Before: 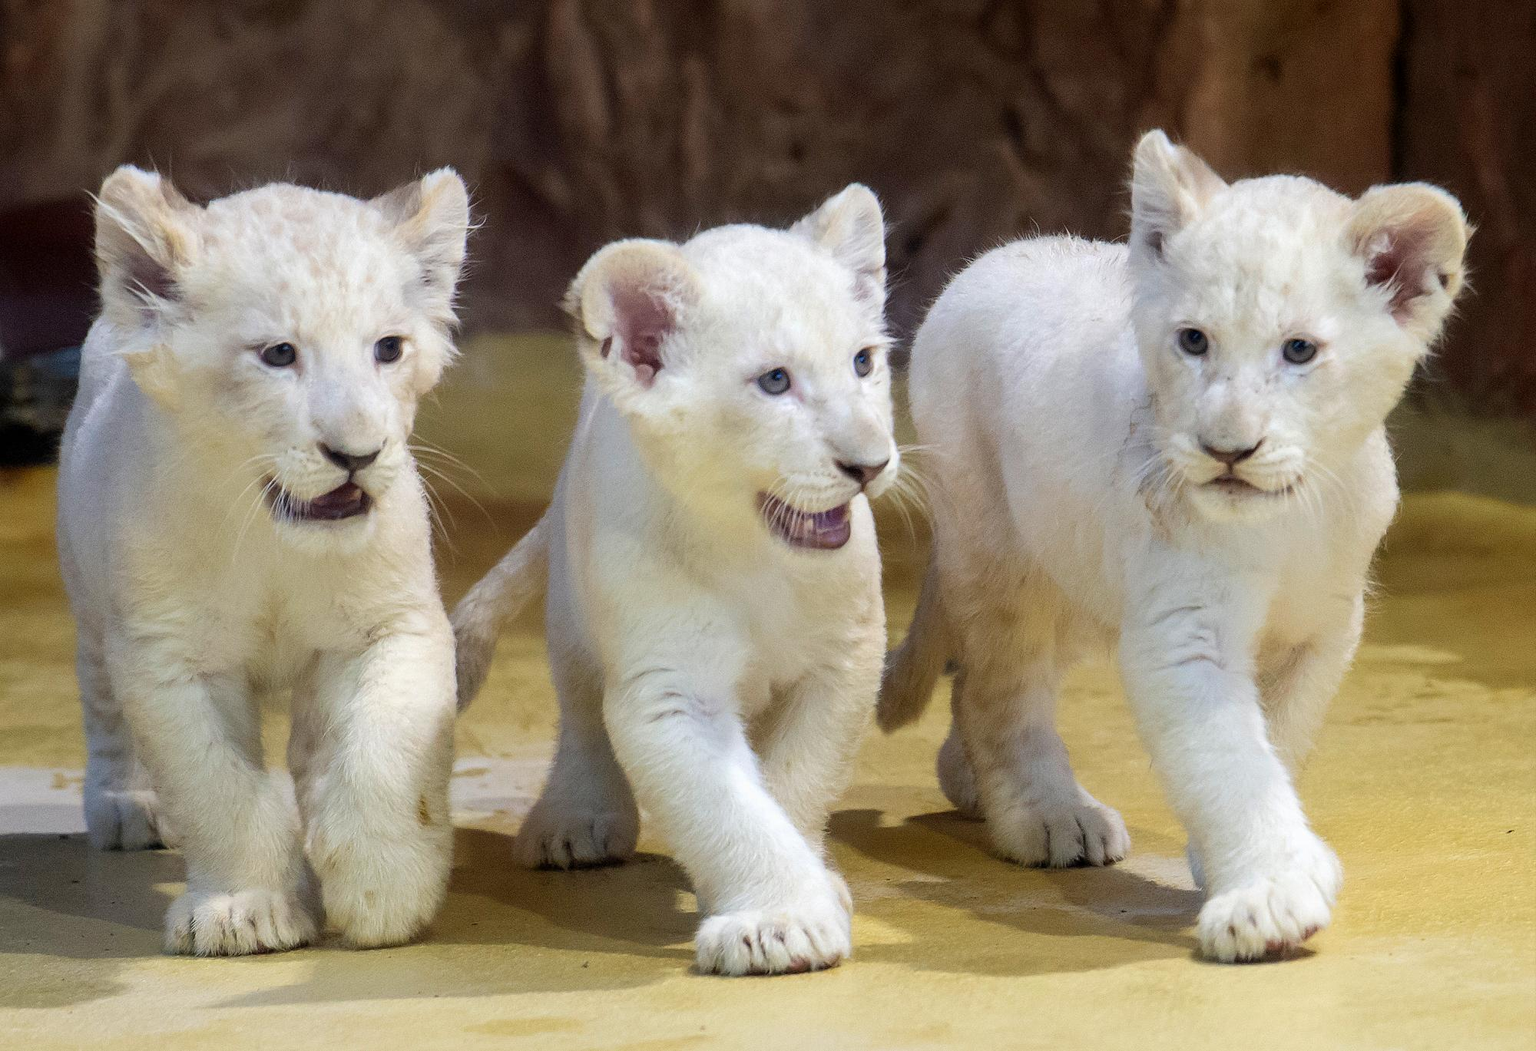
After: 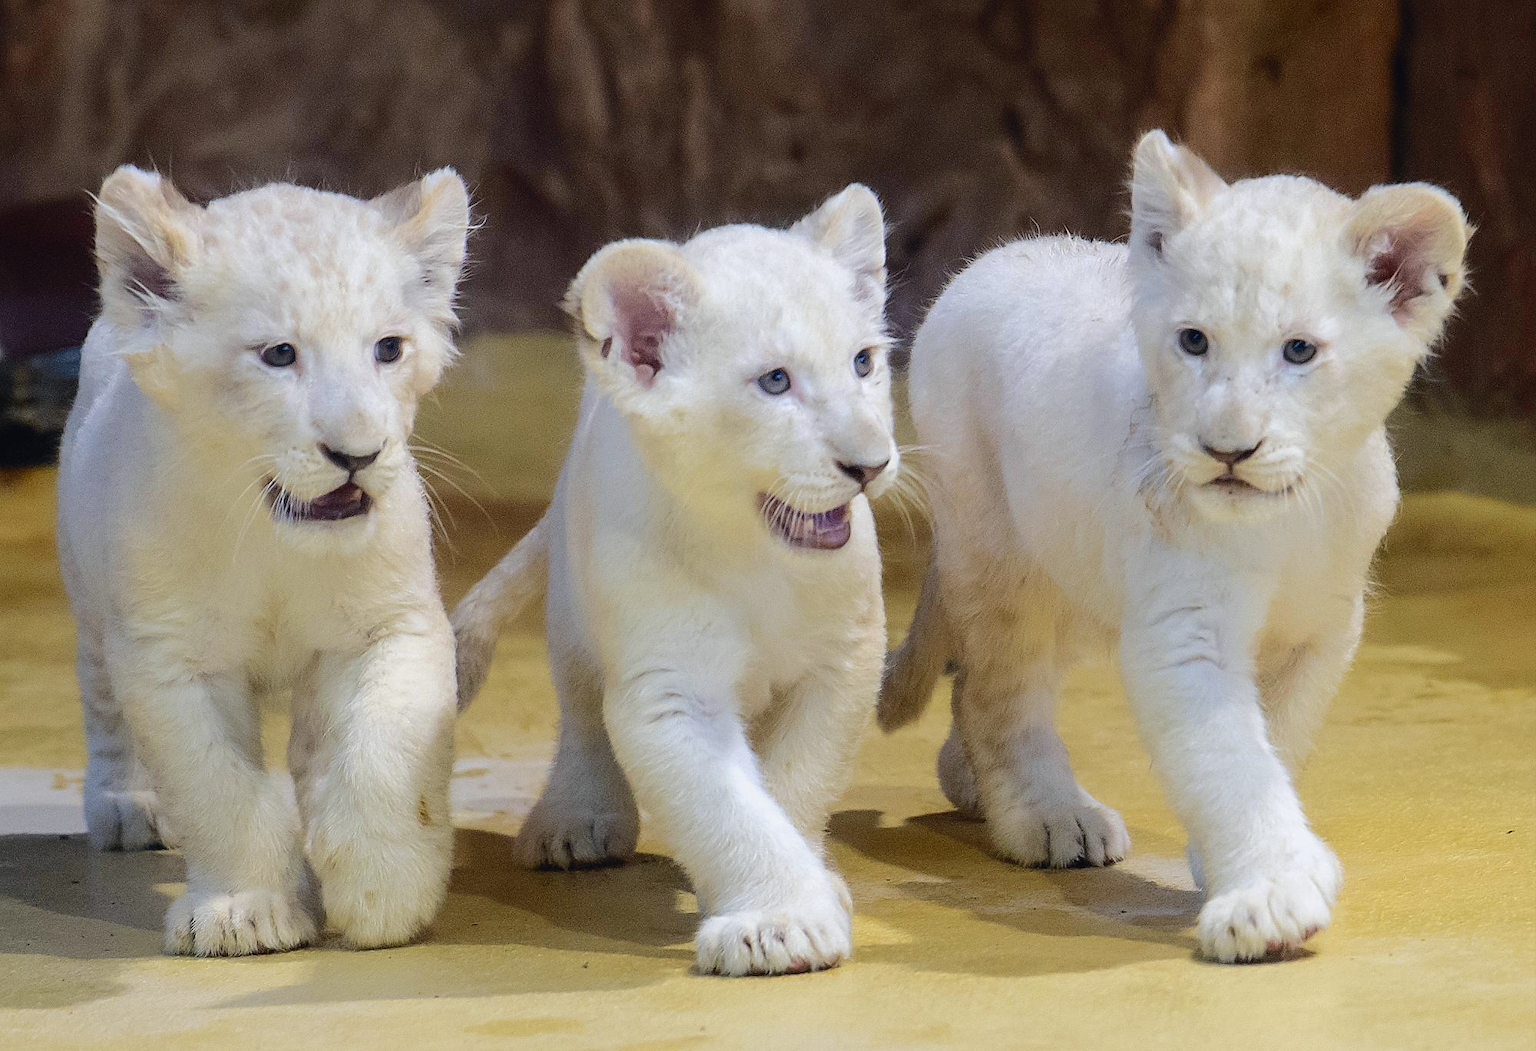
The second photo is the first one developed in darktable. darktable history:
tone curve: curves: ch0 [(0, 0.026) (0.175, 0.178) (0.463, 0.502) (0.796, 0.764) (1, 0.961)]; ch1 [(0, 0) (0.437, 0.398) (0.469, 0.472) (0.505, 0.504) (0.553, 0.552) (1, 1)]; ch2 [(0, 0) (0.505, 0.495) (0.579, 0.579) (1, 1)], color space Lab, independent channels, preserve colors none
sharpen: radius 1.892, amount 0.39, threshold 1.561
